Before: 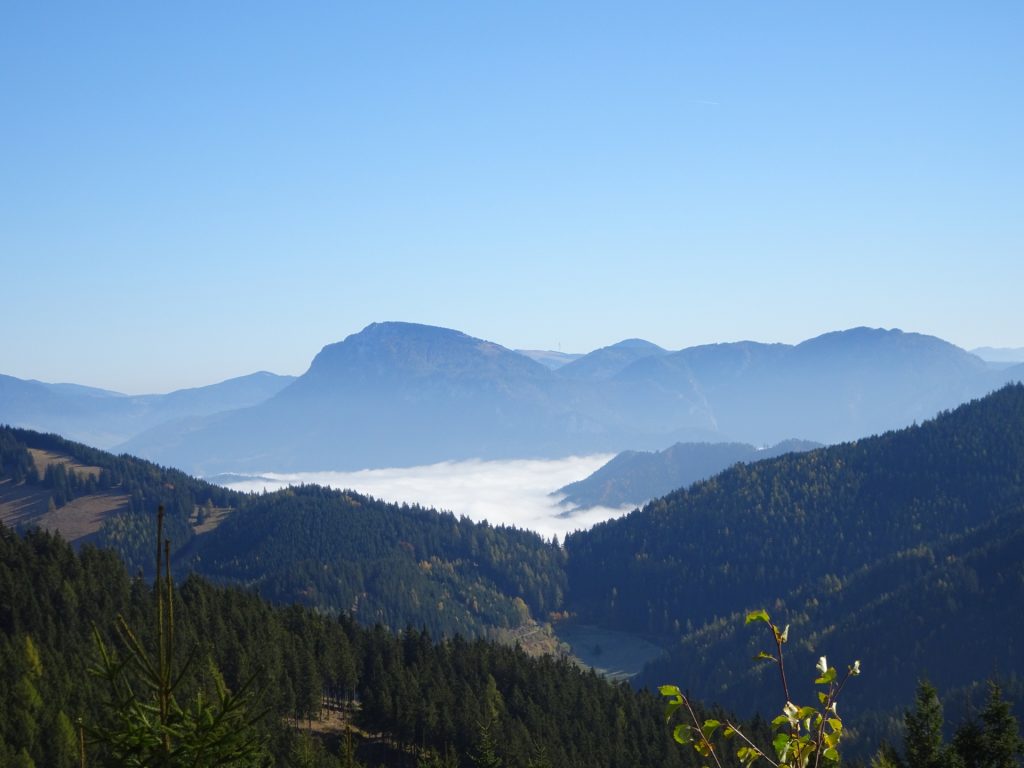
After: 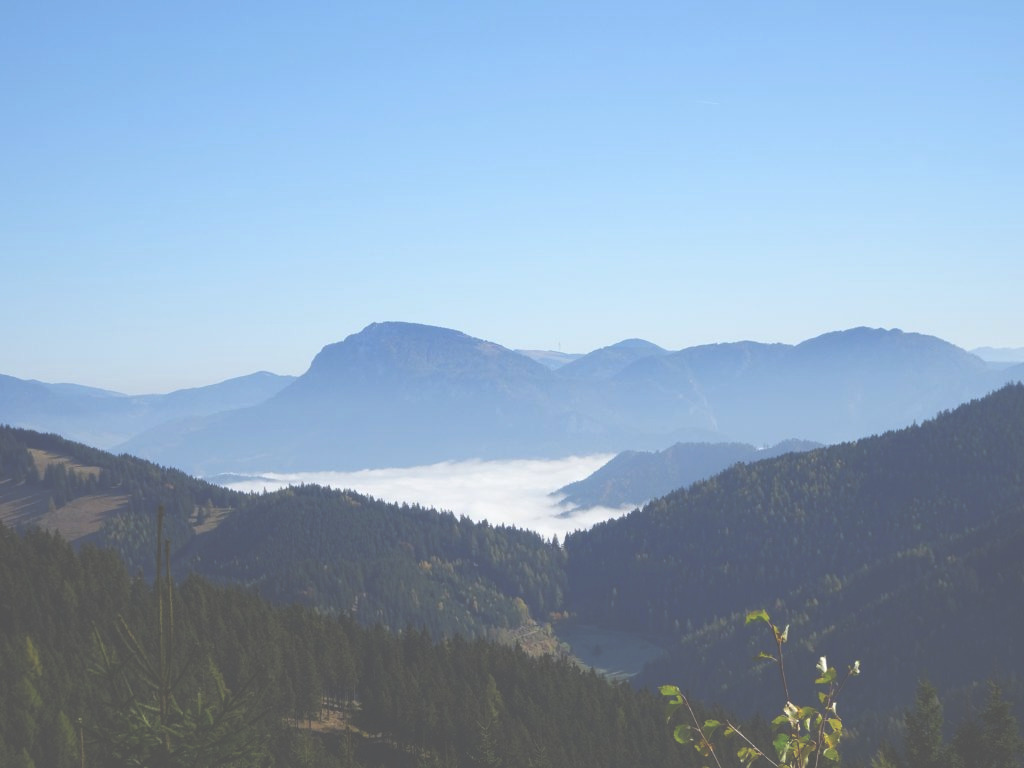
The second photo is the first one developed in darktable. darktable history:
exposure: black level correction -0.085, compensate highlight preservation false
